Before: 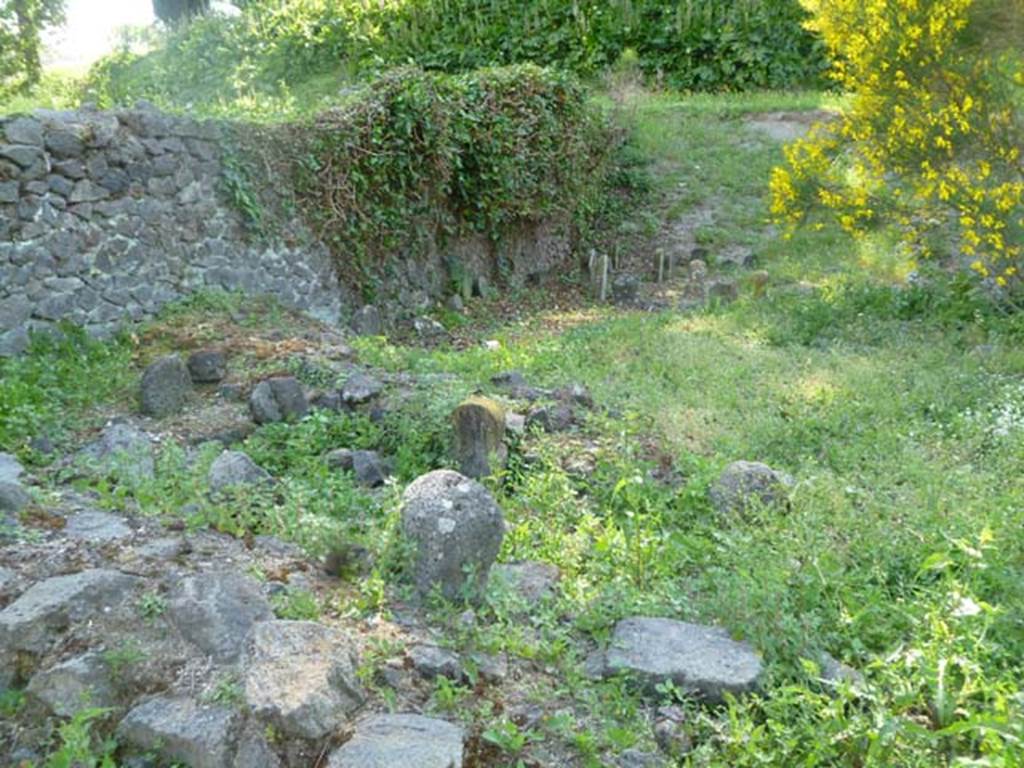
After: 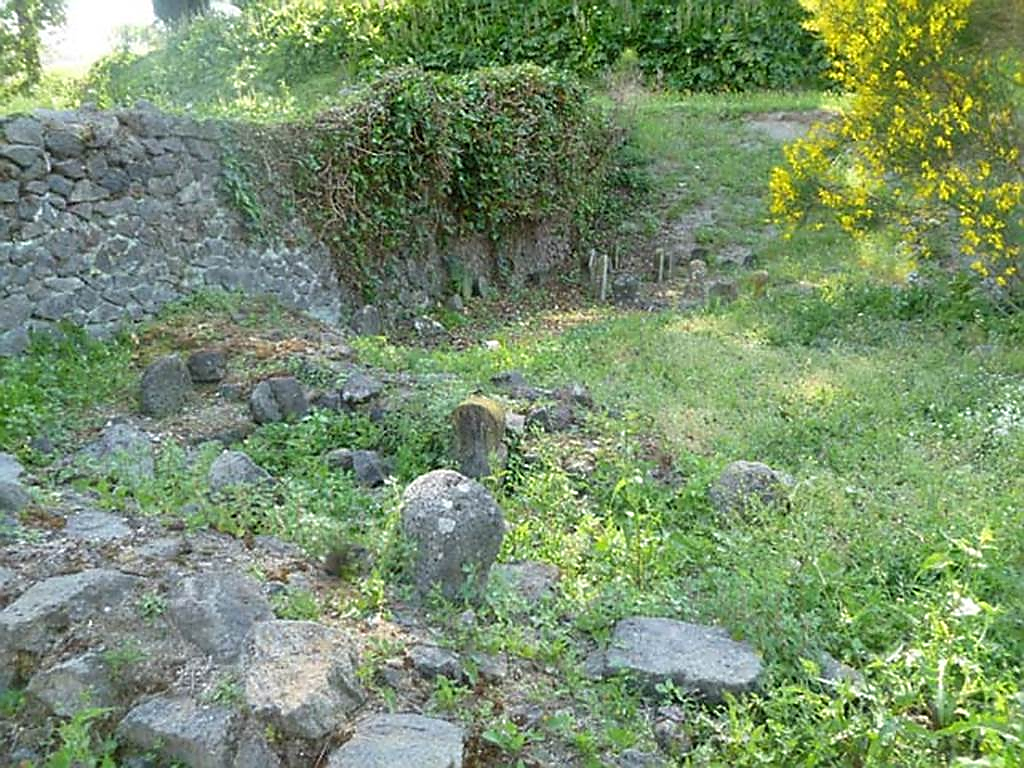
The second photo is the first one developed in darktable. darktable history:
sharpen: radius 1.387, amount 1.241, threshold 0.779
